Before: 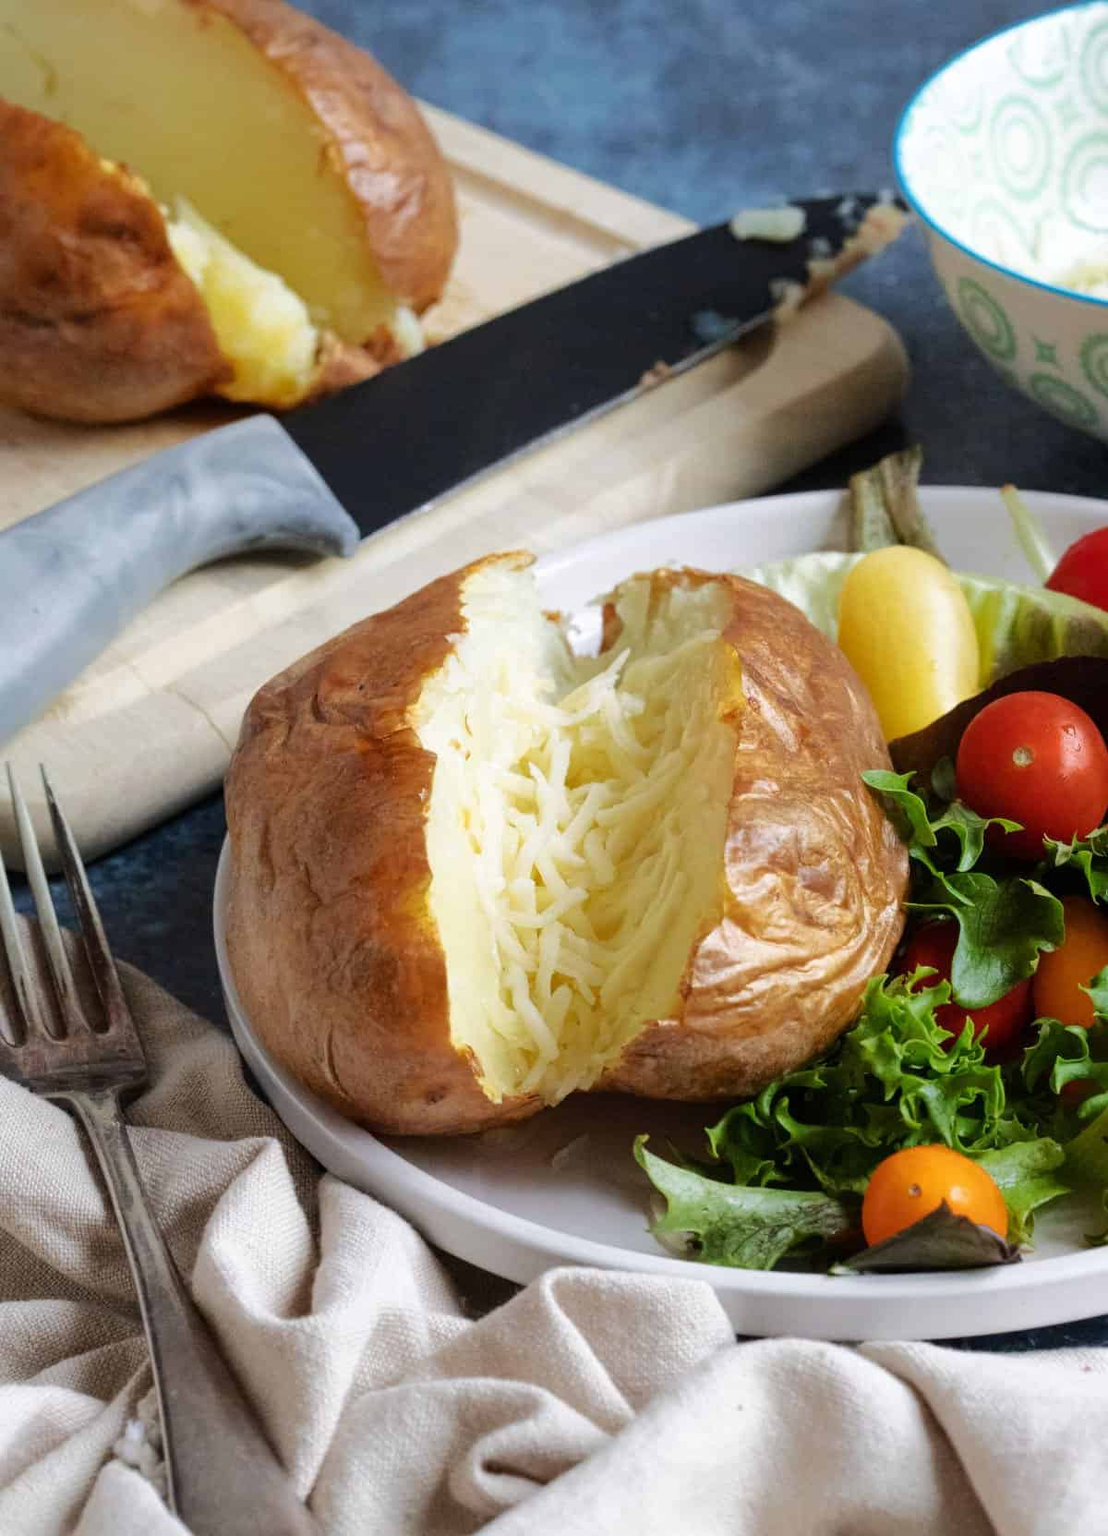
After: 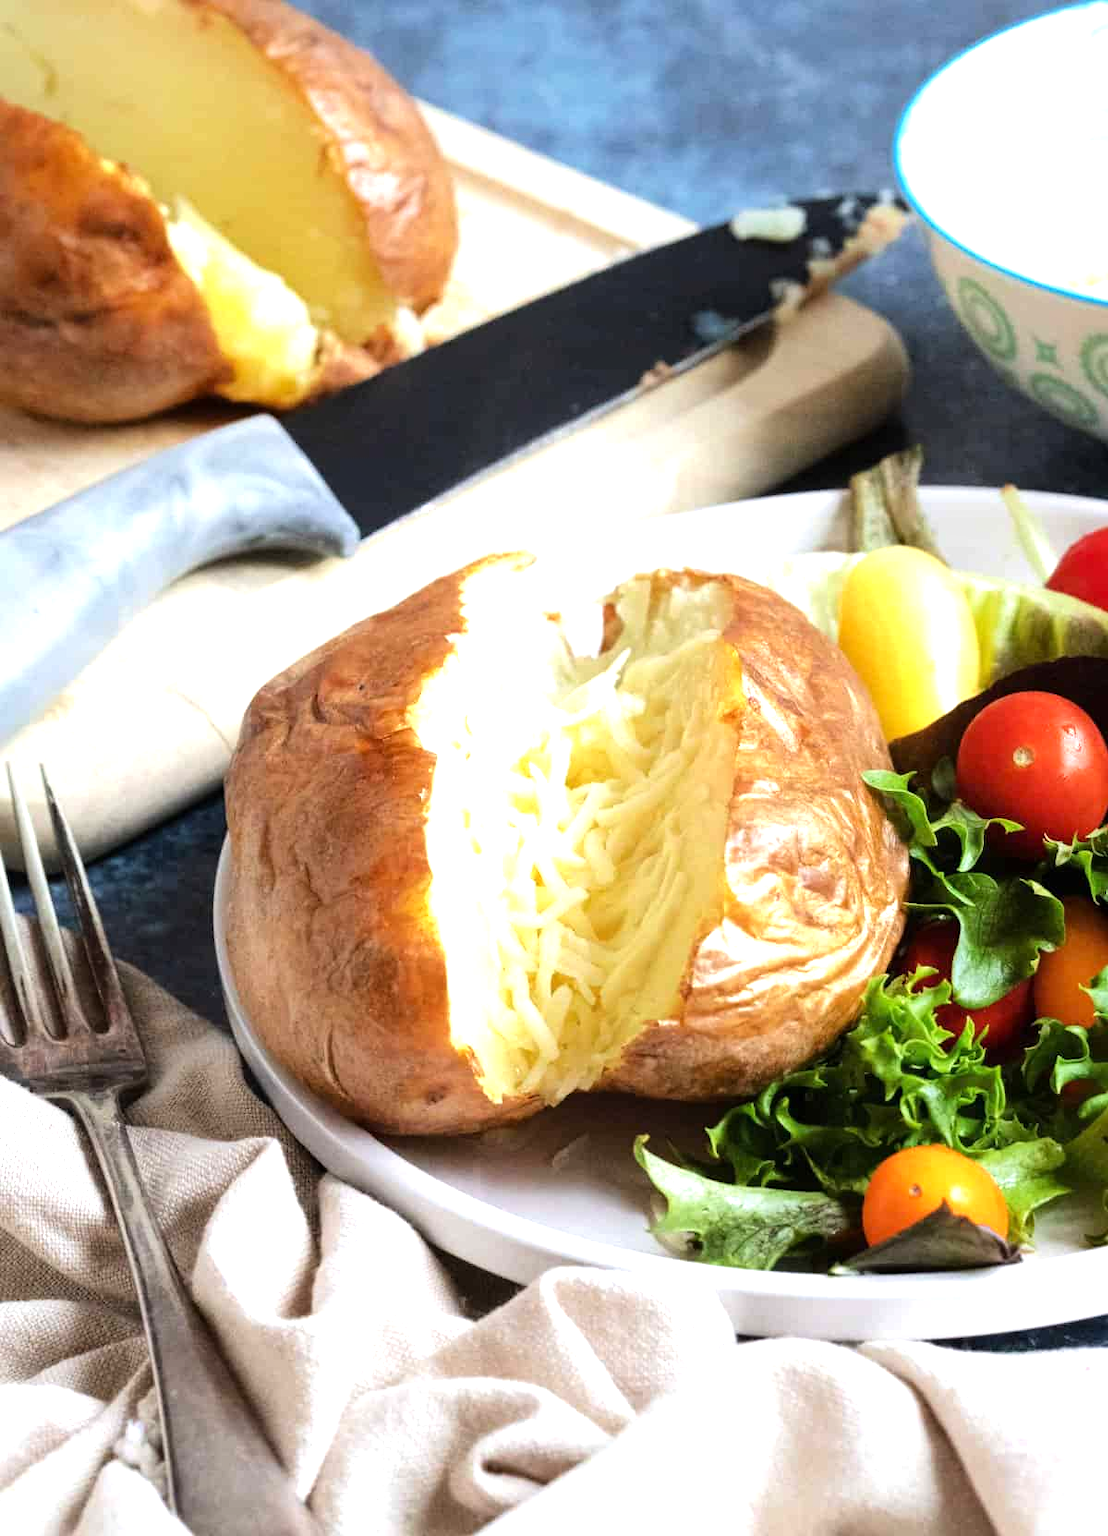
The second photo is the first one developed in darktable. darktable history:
tone equalizer: -8 EV -0.406 EV, -7 EV -0.362 EV, -6 EV -0.364 EV, -5 EV -0.22 EV, -3 EV 0.218 EV, -2 EV 0.359 EV, -1 EV 0.382 EV, +0 EV 0.42 EV, mask exposure compensation -0.495 EV
exposure: exposure 0.605 EV, compensate exposure bias true, compensate highlight preservation false
